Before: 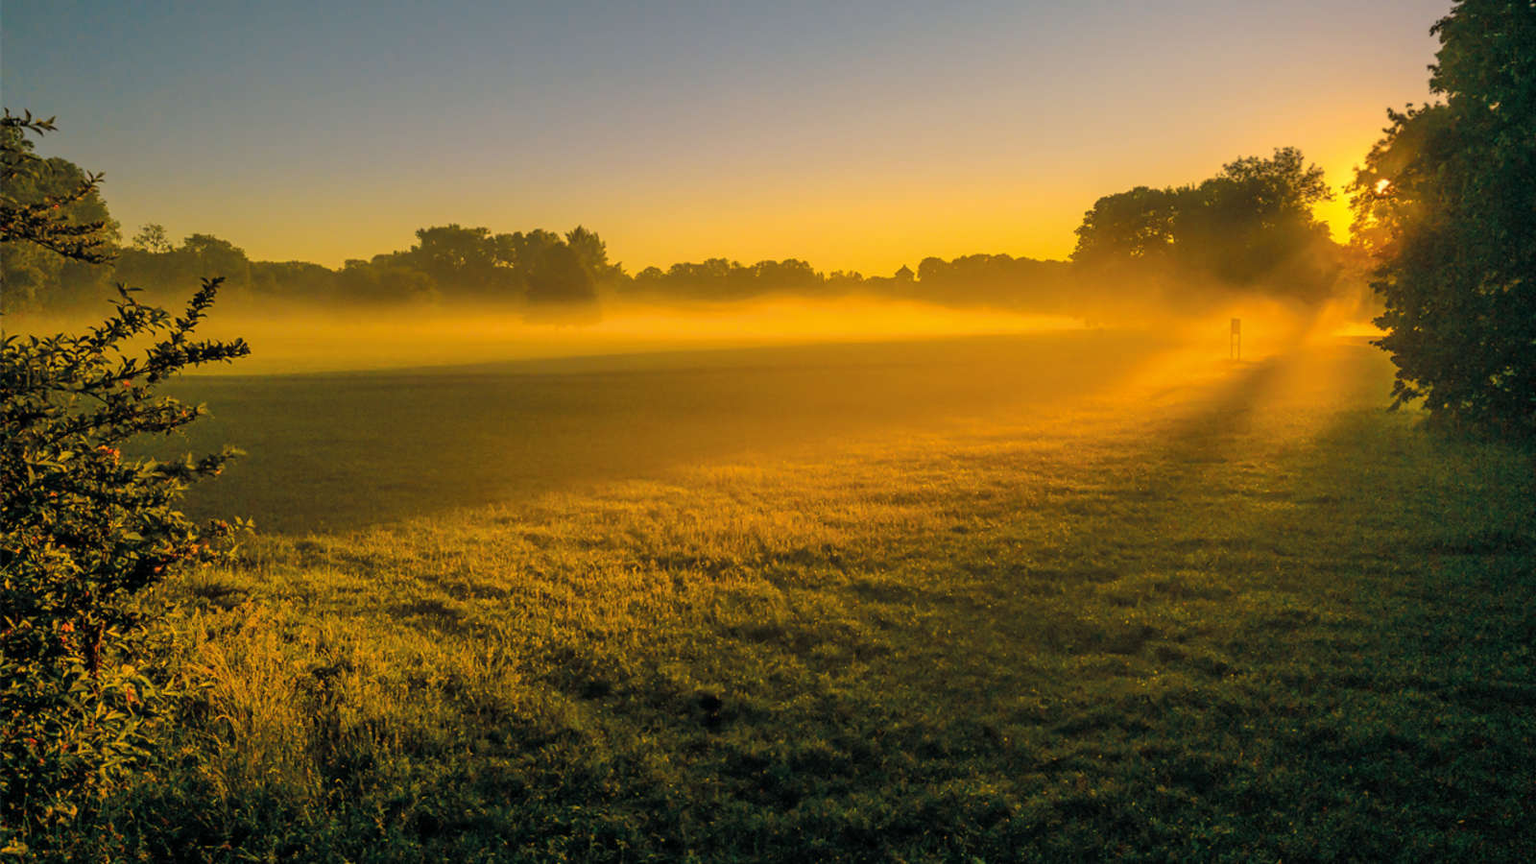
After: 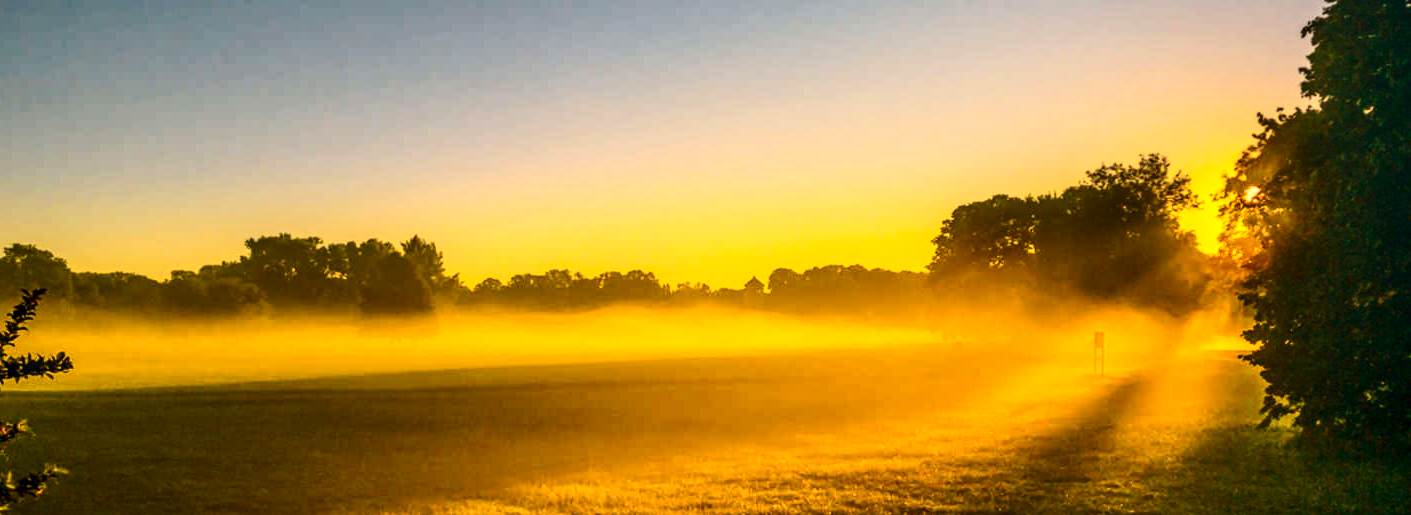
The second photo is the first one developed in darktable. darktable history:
local contrast: detail 130%
contrast brightness saturation: contrast 0.4, brightness 0.05, saturation 0.25
crop and rotate: left 11.812%, bottom 42.776%
